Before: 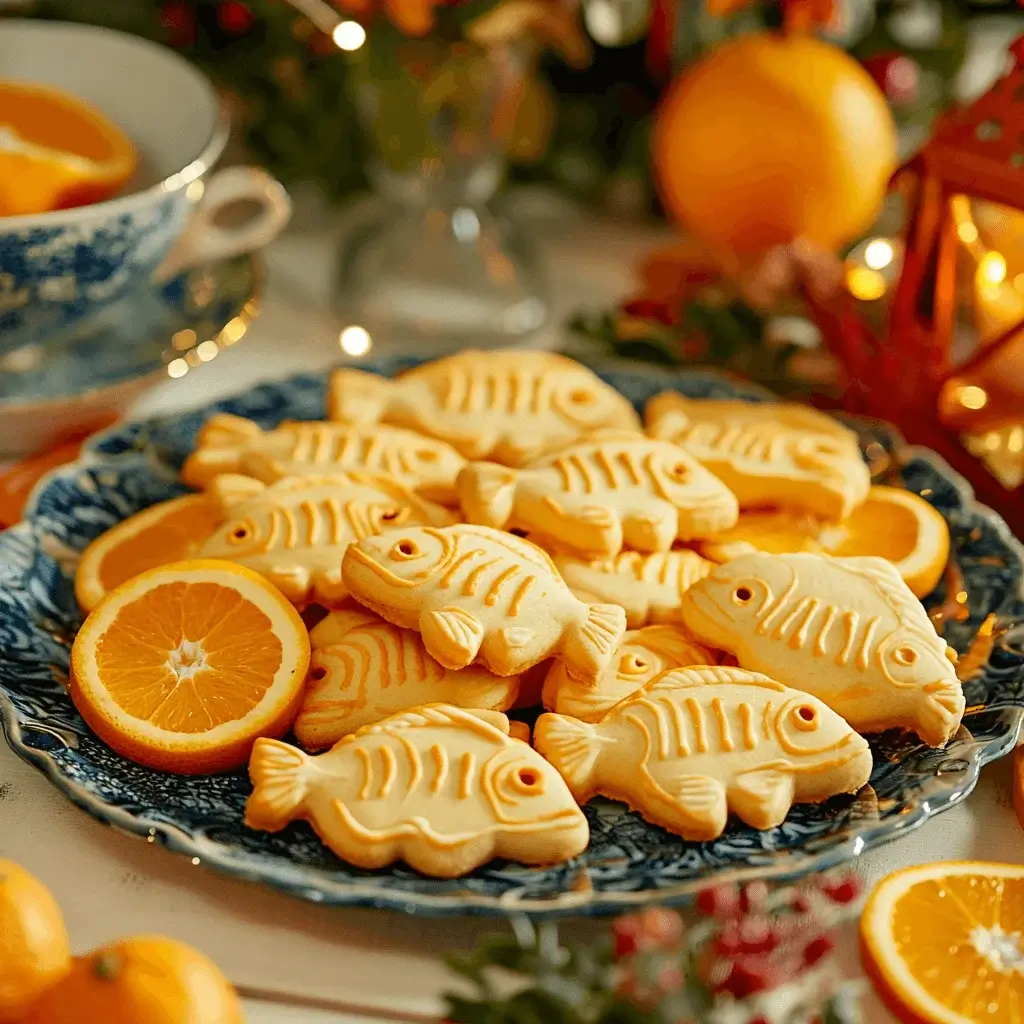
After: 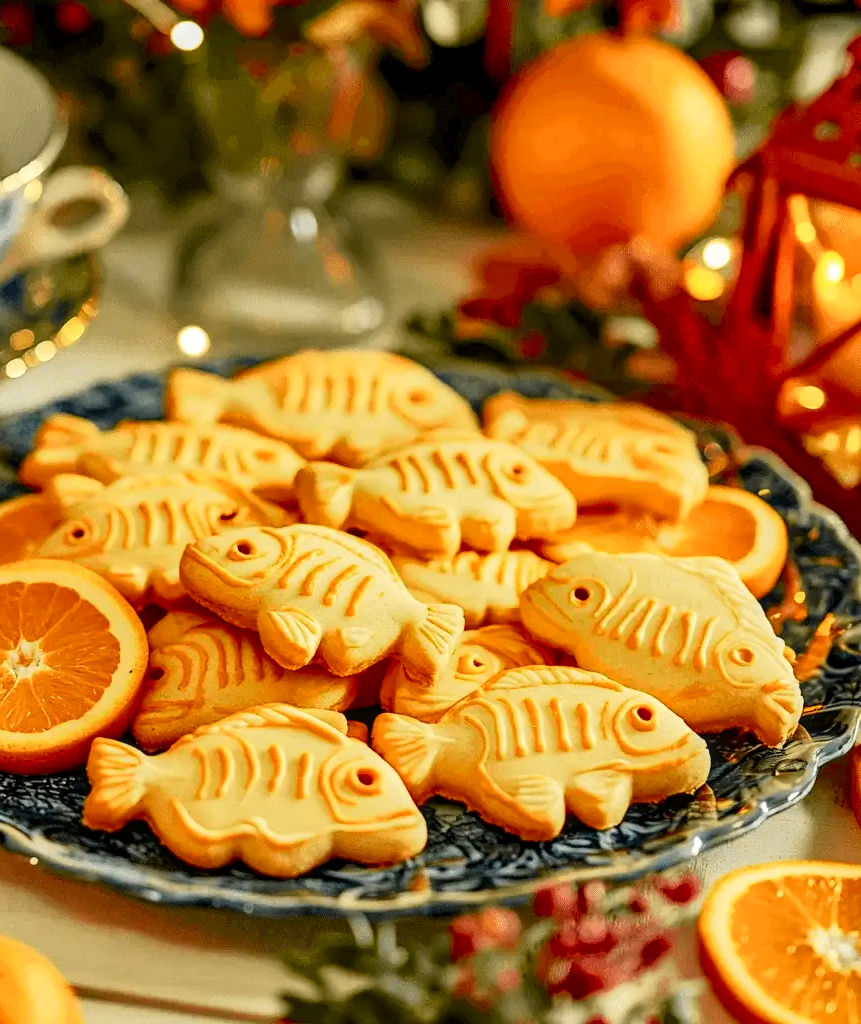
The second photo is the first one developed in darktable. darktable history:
shadows and highlights: shadows 23.02, highlights -49.02, highlights color adjustment 38.91%, soften with gaussian
crop: left 15.875%
tone curve: curves: ch0 [(0, 0.006) (0.037, 0.022) (0.123, 0.105) (0.19, 0.173) (0.277, 0.279) (0.474, 0.517) (0.597, 0.662) (0.687, 0.774) (0.855, 0.891) (1, 0.982)]; ch1 [(0, 0) (0.243, 0.245) (0.422, 0.415) (0.493, 0.495) (0.508, 0.503) (0.544, 0.552) (0.557, 0.582) (0.626, 0.672) (0.694, 0.732) (1, 1)]; ch2 [(0, 0) (0.249, 0.216) (0.356, 0.329) (0.424, 0.442) (0.476, 0.483) (0.498, 0.5) (0.517, 0.519) (0.532, 0.539) (0.562, 0.596) (0.614, 0.662) (0.706, 0.757) (0.808, 0.809) (0.991, 0.968)], color space Lab, independent channels, preserve colors none
local contrast: on, module defaults
